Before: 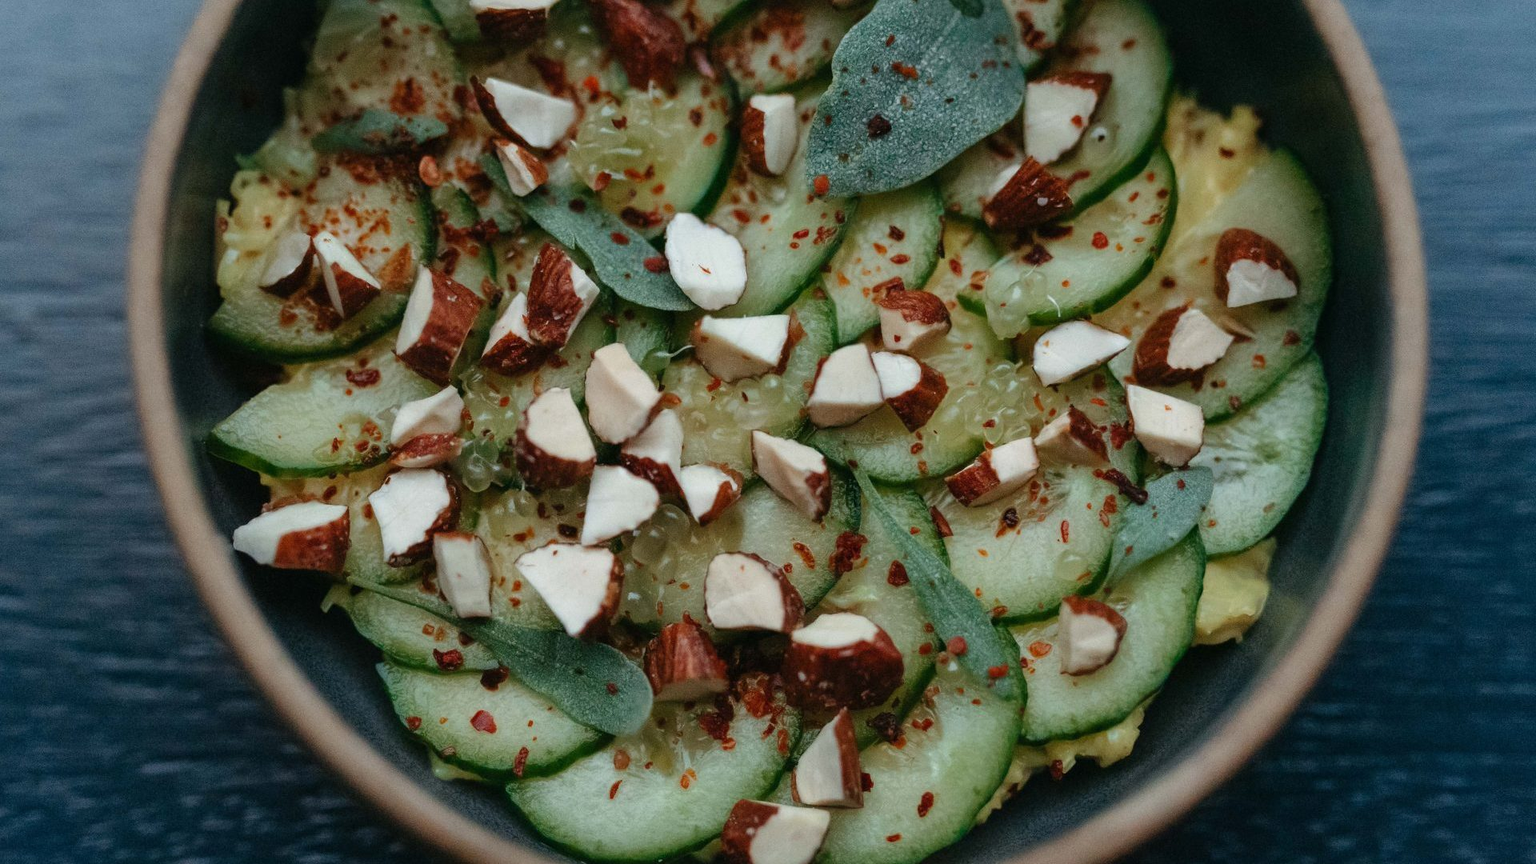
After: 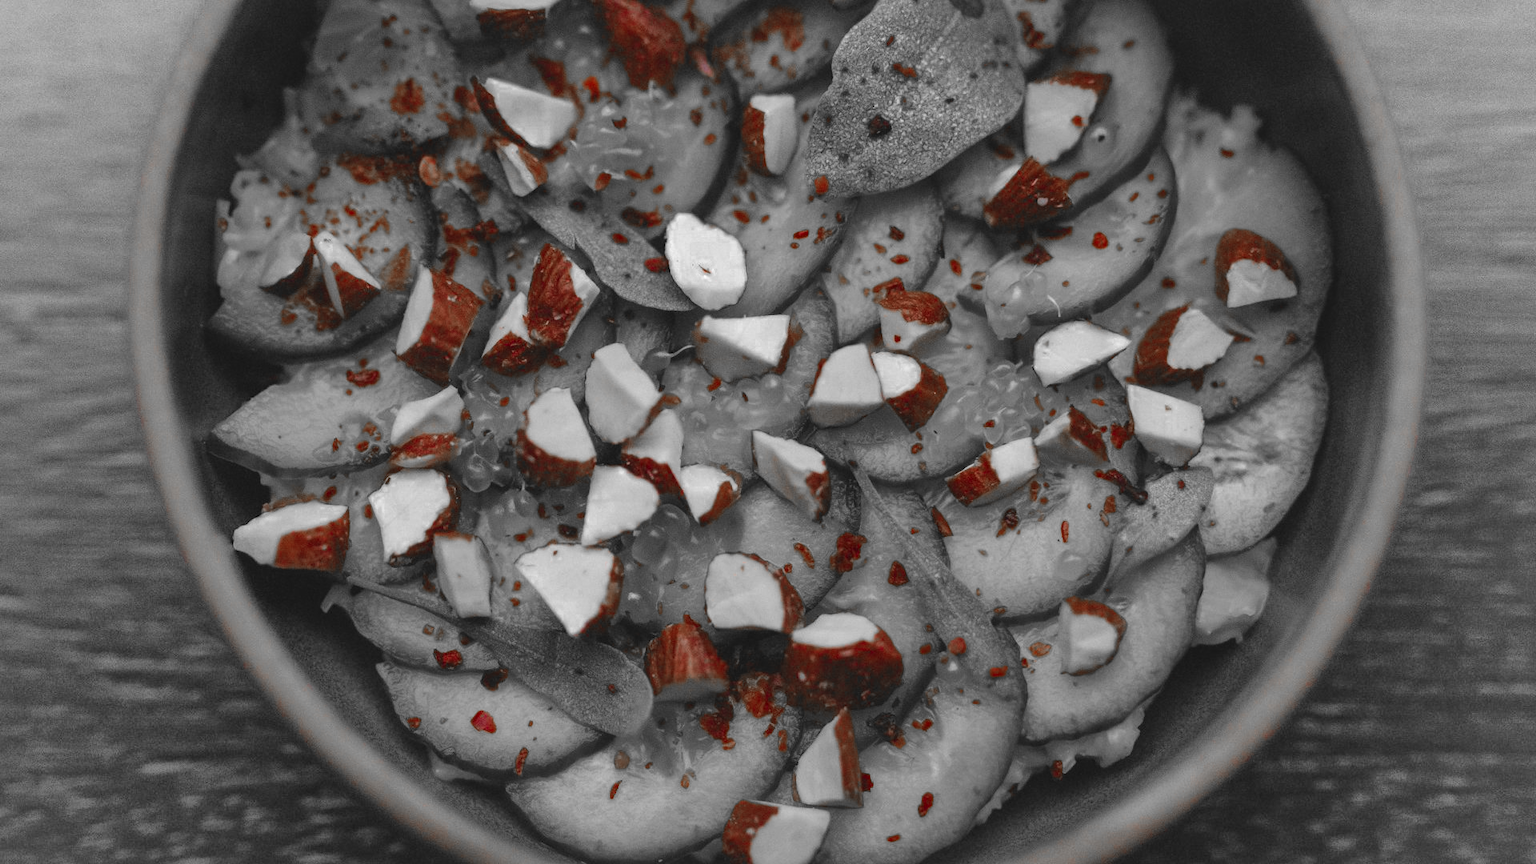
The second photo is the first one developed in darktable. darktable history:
color zones: curves: ch0 [(0, 0.352) (0.143, 0.407) (0.286, 0.386) (0.429, 0.431) (0.571, 0.829) (0.714, 0.853) (0.857, 0.833) (1, 0.352)]; ch1 [(0, 0.604) (0.072, 0.726) (0.096, 0.608) (0.205, 0.007) (0.571, -0.006) (0.839, -0.013) (0.857, -0.012) (1, 0.604)]
exposure: black level correction -0.004, exposure 0.053 EV, compensate highlight preservation false
shadows and highlights: highlights color adjustment 0.815%
